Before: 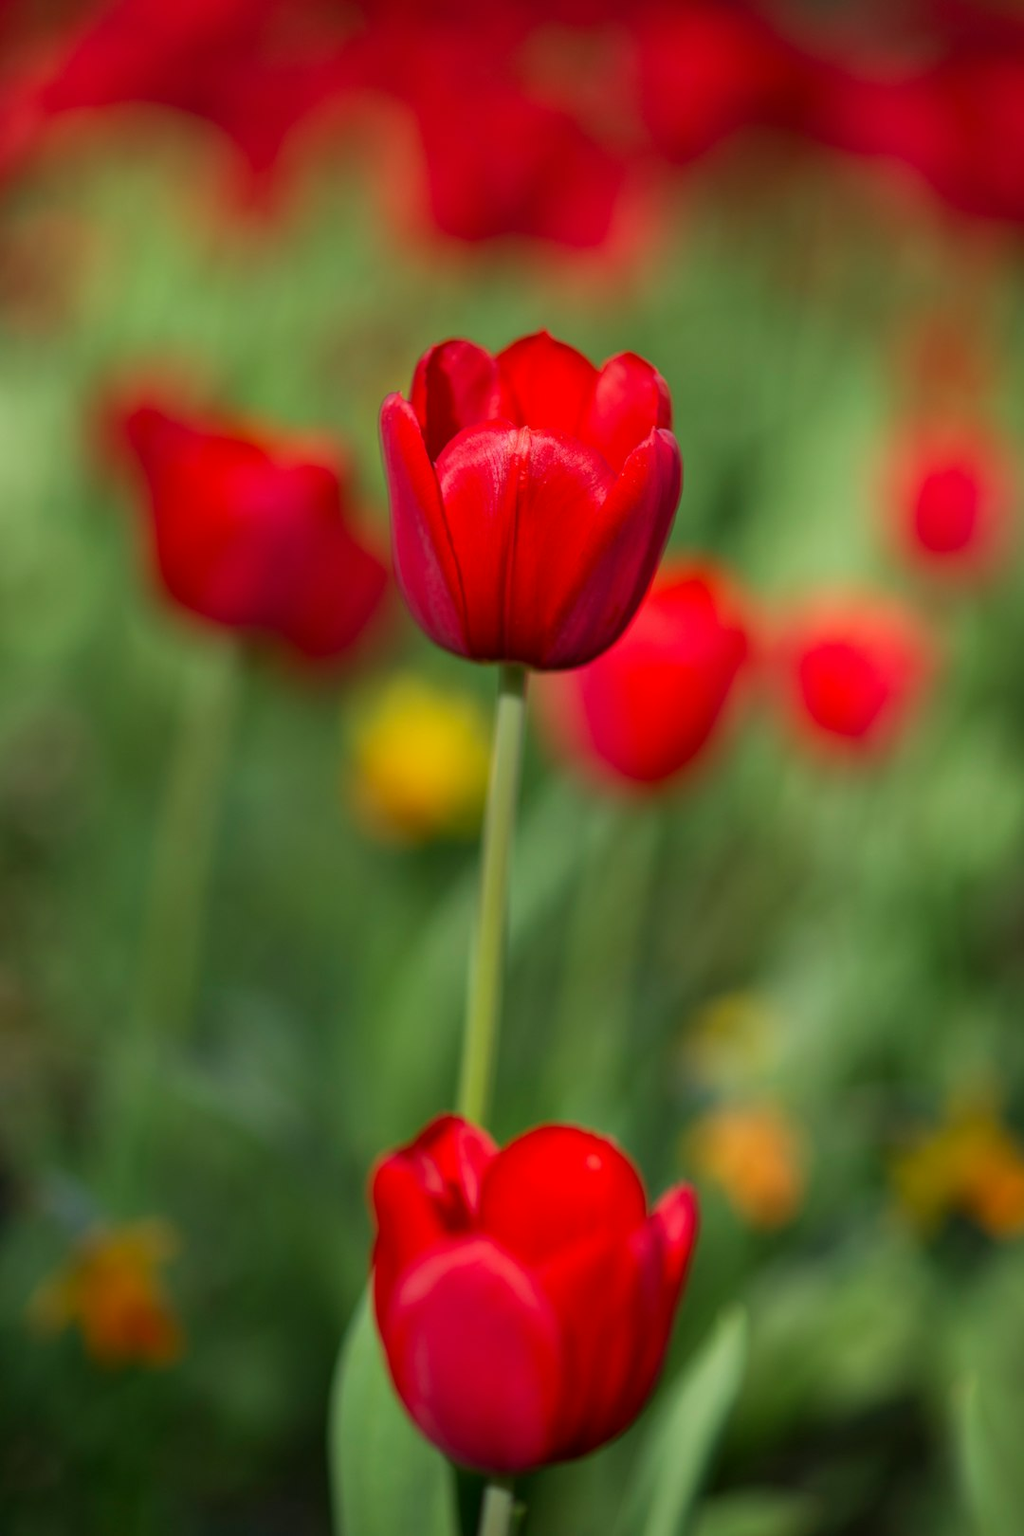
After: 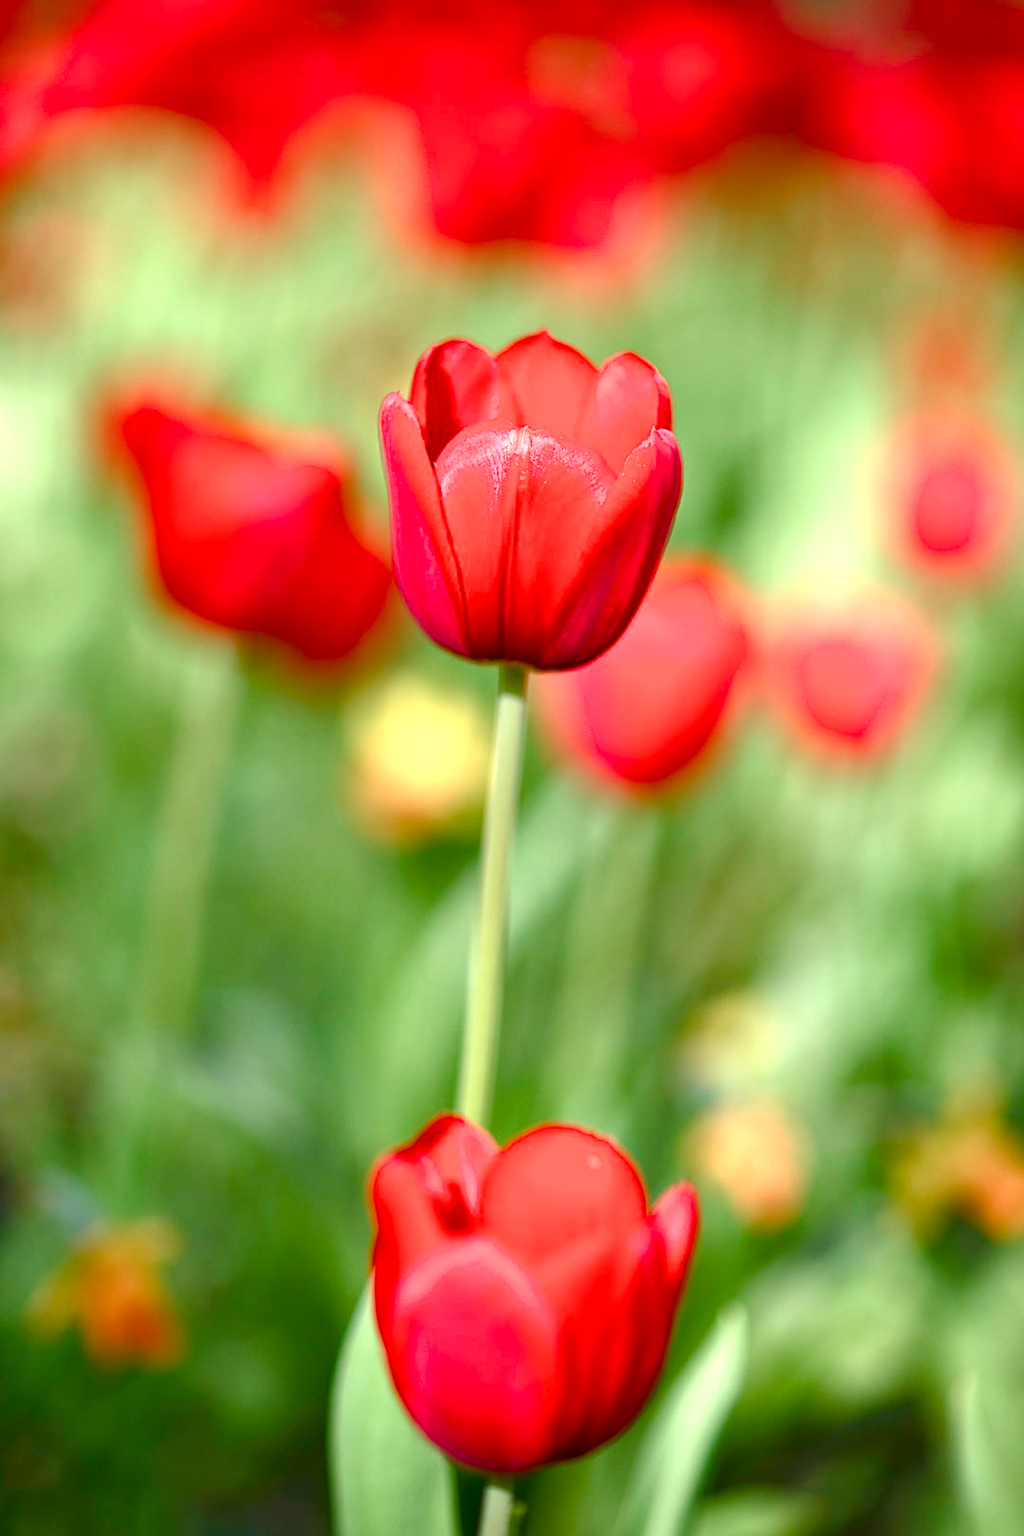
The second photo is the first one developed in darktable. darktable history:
tone equalizer: -8 EV 0.036 EV, edges refinement/feathering 500, mask exposure compensation -1.57 EV, preserve details no
color balance rgb: perceptual saturation grading › global saturation -0.057%, perceptual saturation grading › highlights -29.633%, perceptual saturation grading › mid-tones 29.568%, perceptual saturation grading › shadows 59.148%, global vibrance 3.795%
sharpen: on, module defaults
exposure: black level correction 0, exposure 1.385 EV, compensate highlight preservation false
